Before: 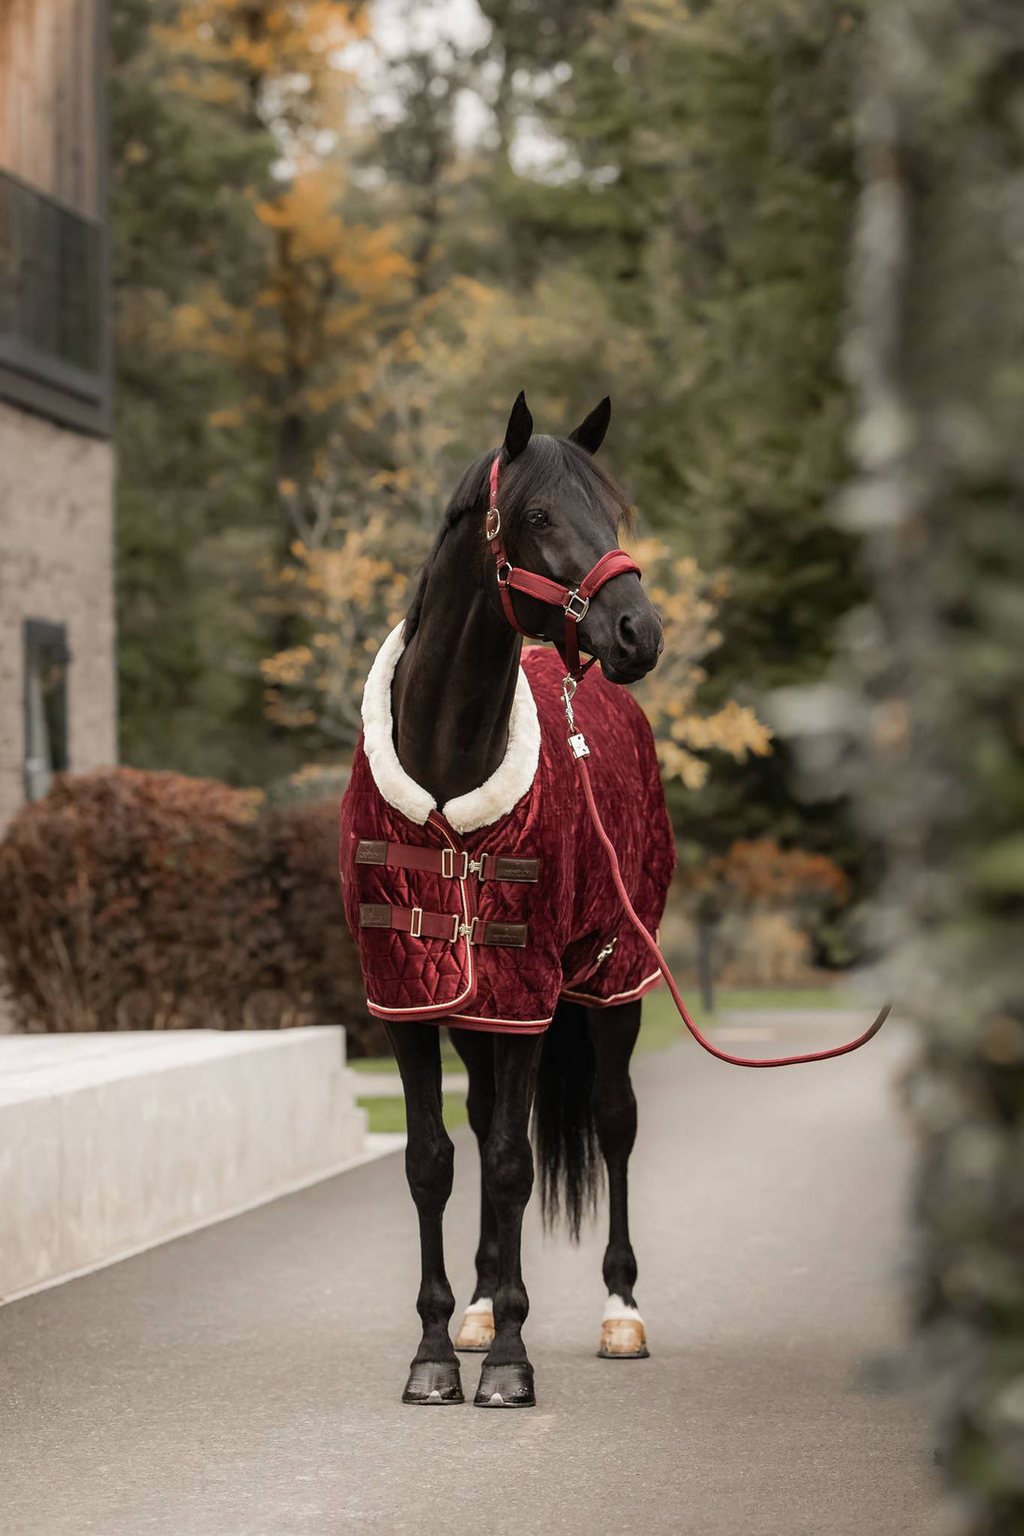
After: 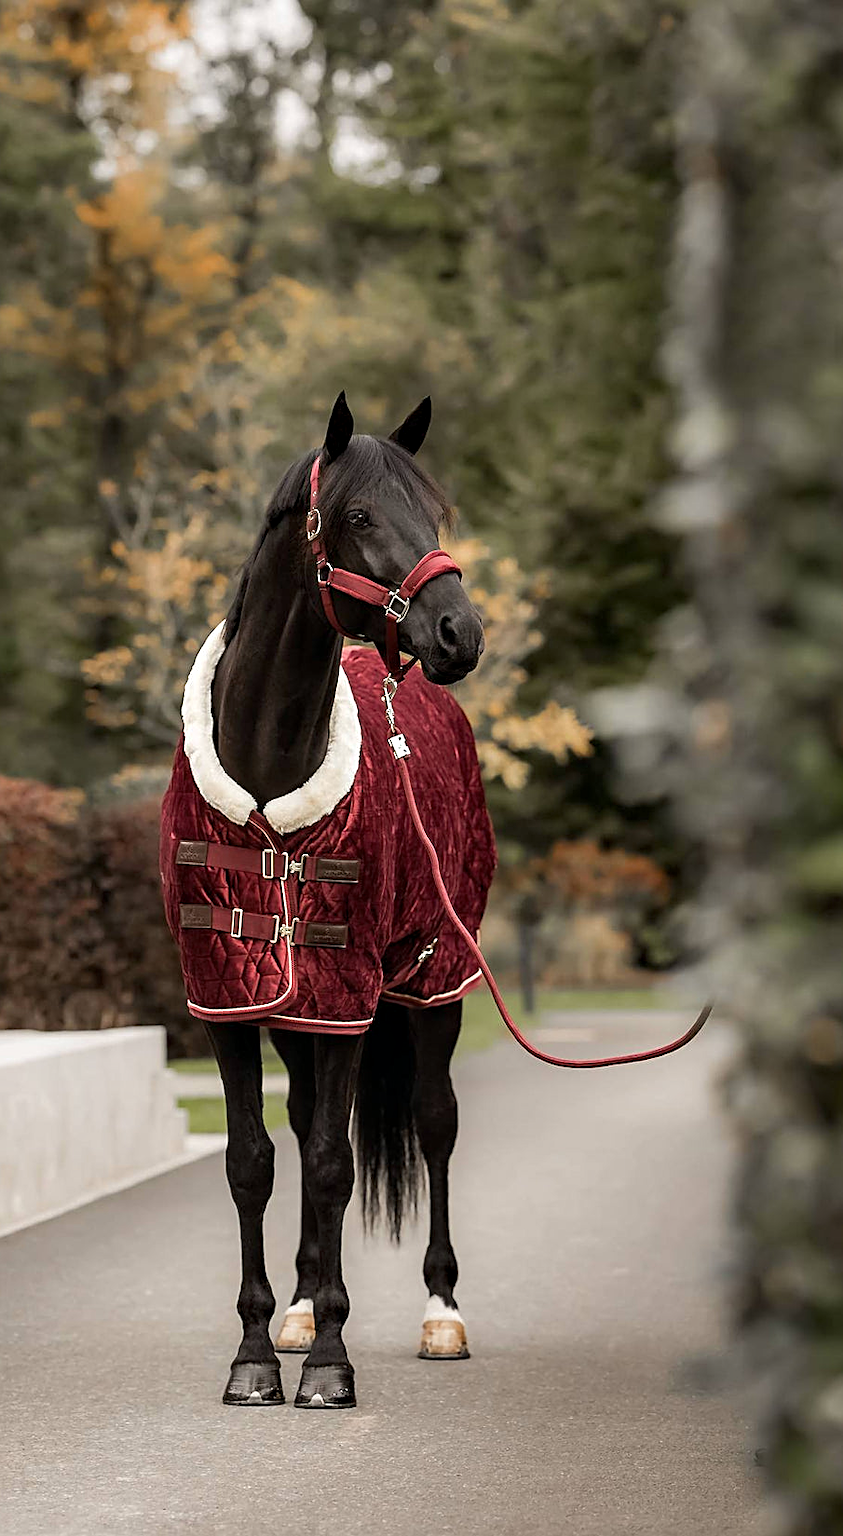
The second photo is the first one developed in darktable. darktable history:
crop: left 17.582%, bottom 0.031%
contrast equalizer: octaves 7, y [[0.6 ×6], [0.55 ×6], [0 ×6], [0 ×6], [0 ×6]], mix 0.3
sharpen: on, module defaults
